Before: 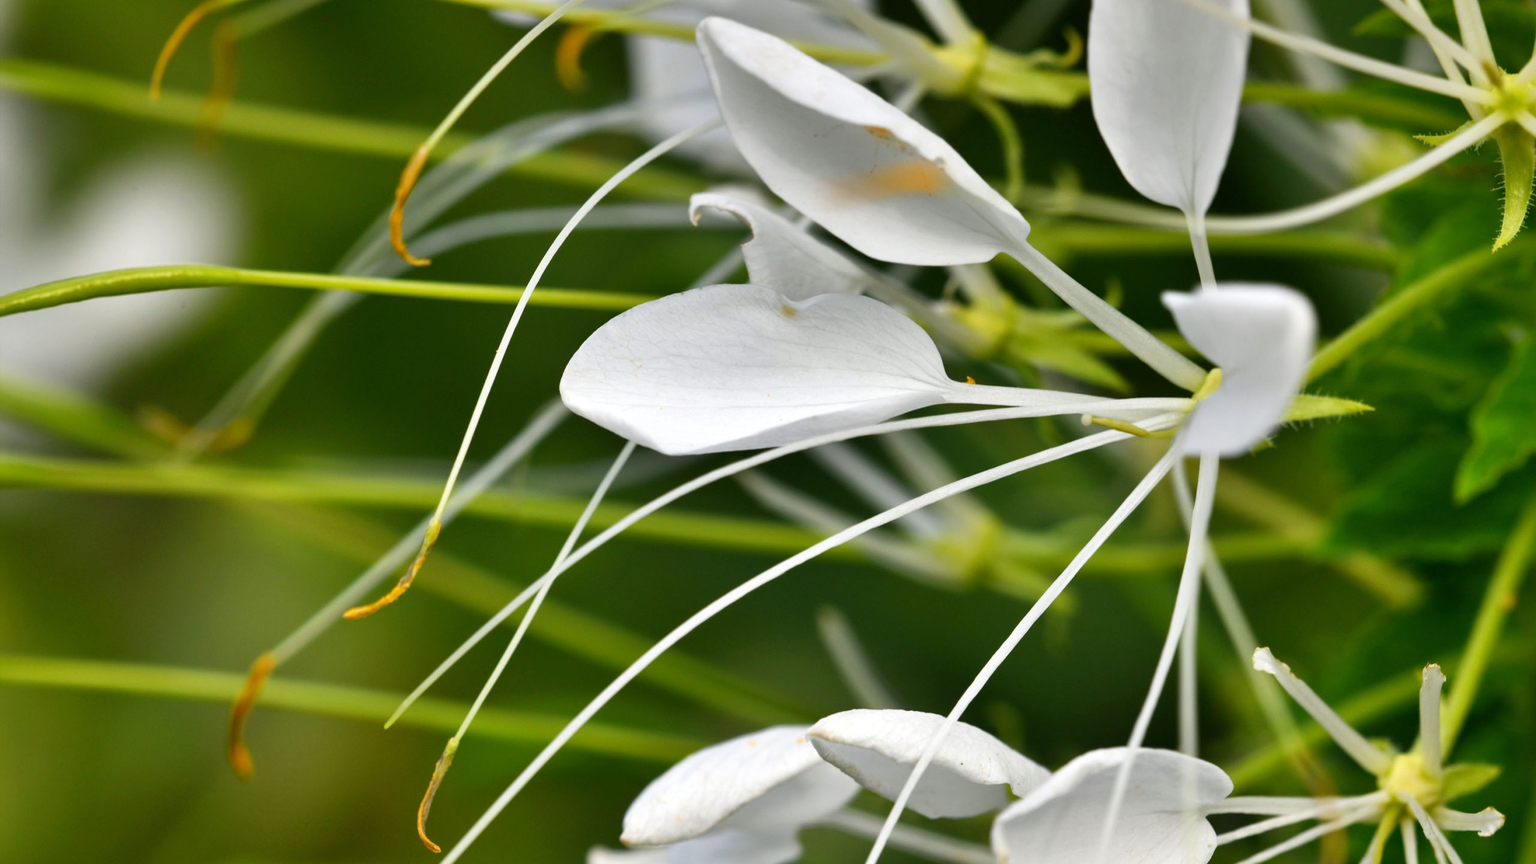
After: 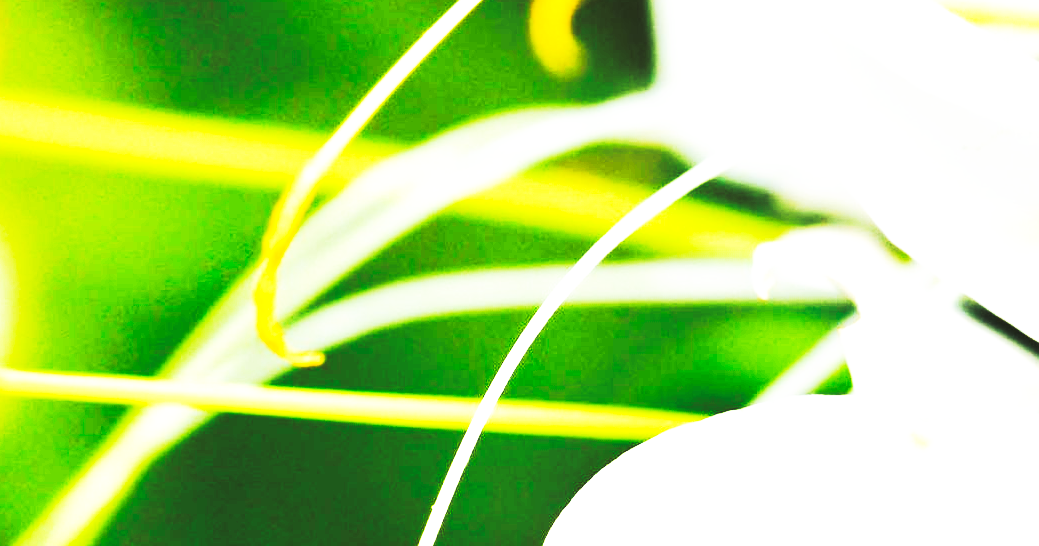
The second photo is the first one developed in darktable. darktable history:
exposure: black level correction 0, exposure 1.45 EV, compensate exposure bias true, compensate highlight preservation false
base curve: curves: ch0 [(0, 0.015) (0.085, 0.116) (0.134, 0.298) (0.19, 0.545) (0.296, 0.764) (0.599, 0.982) (1, 1)], preserve colors none
tone curve: curves: ch0 [(0, 0) (0.042, 0.01) (0.223, 0.123) (0.59, 0.574) (0.802, 0.868) (1, 1)], color space Lab, linked channels, preserve colors none
crop: left 15.452%, top 5.459%, right 43.956%, bottom 56.62%
